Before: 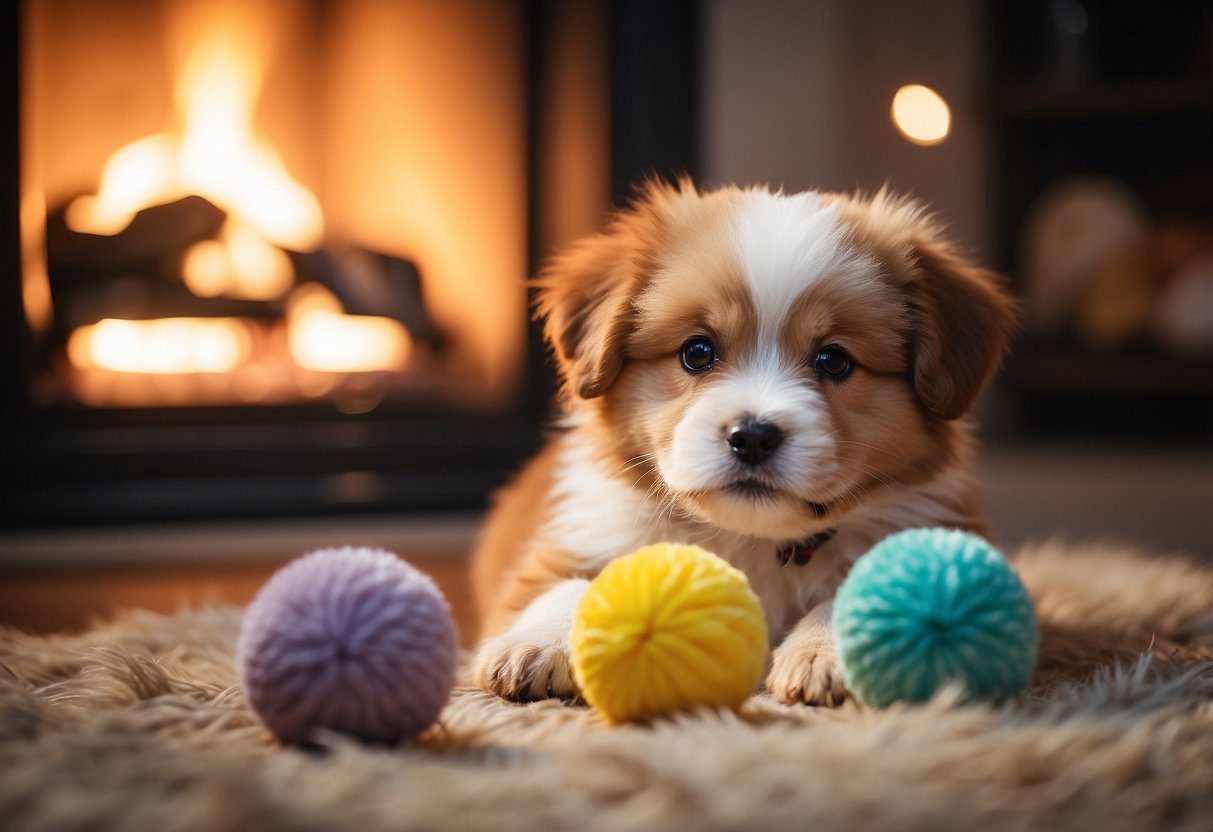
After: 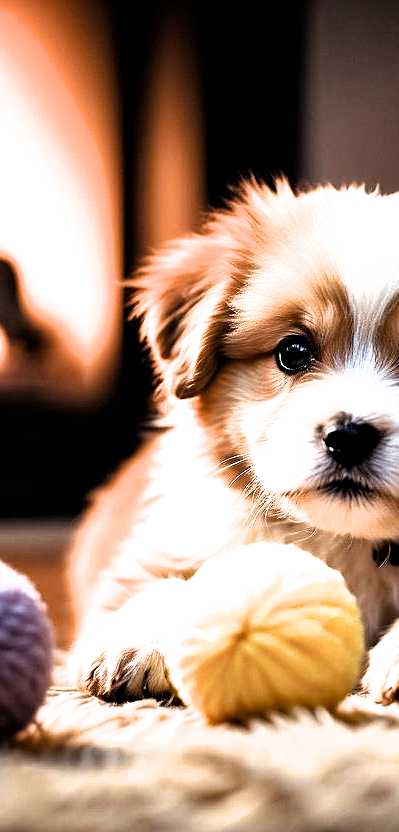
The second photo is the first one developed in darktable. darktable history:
crop: left 33.366%, right 33.688%
filmic rgb: black relative exposure -8.27 EV, white relative exposure 2.2 EV, hardness 7.08, latitude 85%, contrast 1.686, highlights saturation mix -3.81%, shadows ↔ highlights balance -2.7%
sharpen: on, module defaults
haze removal: strength 0.296, distance 0.246, compatibility mode true, adaptive false
tone equalizer: -8 EV -0.776 EV, -7 EV -0.712 EV, -6 EV -0.575 EV, -5 EV -0.412 EV, -3 EV 0.378 EV, -2 EV 0.6 EV, -1 EV 0.692 EV, +0 EV 0.732 EV, smoothing diameter 24.92%, edges refinement/feathering 9.65, preserve details guided filter
